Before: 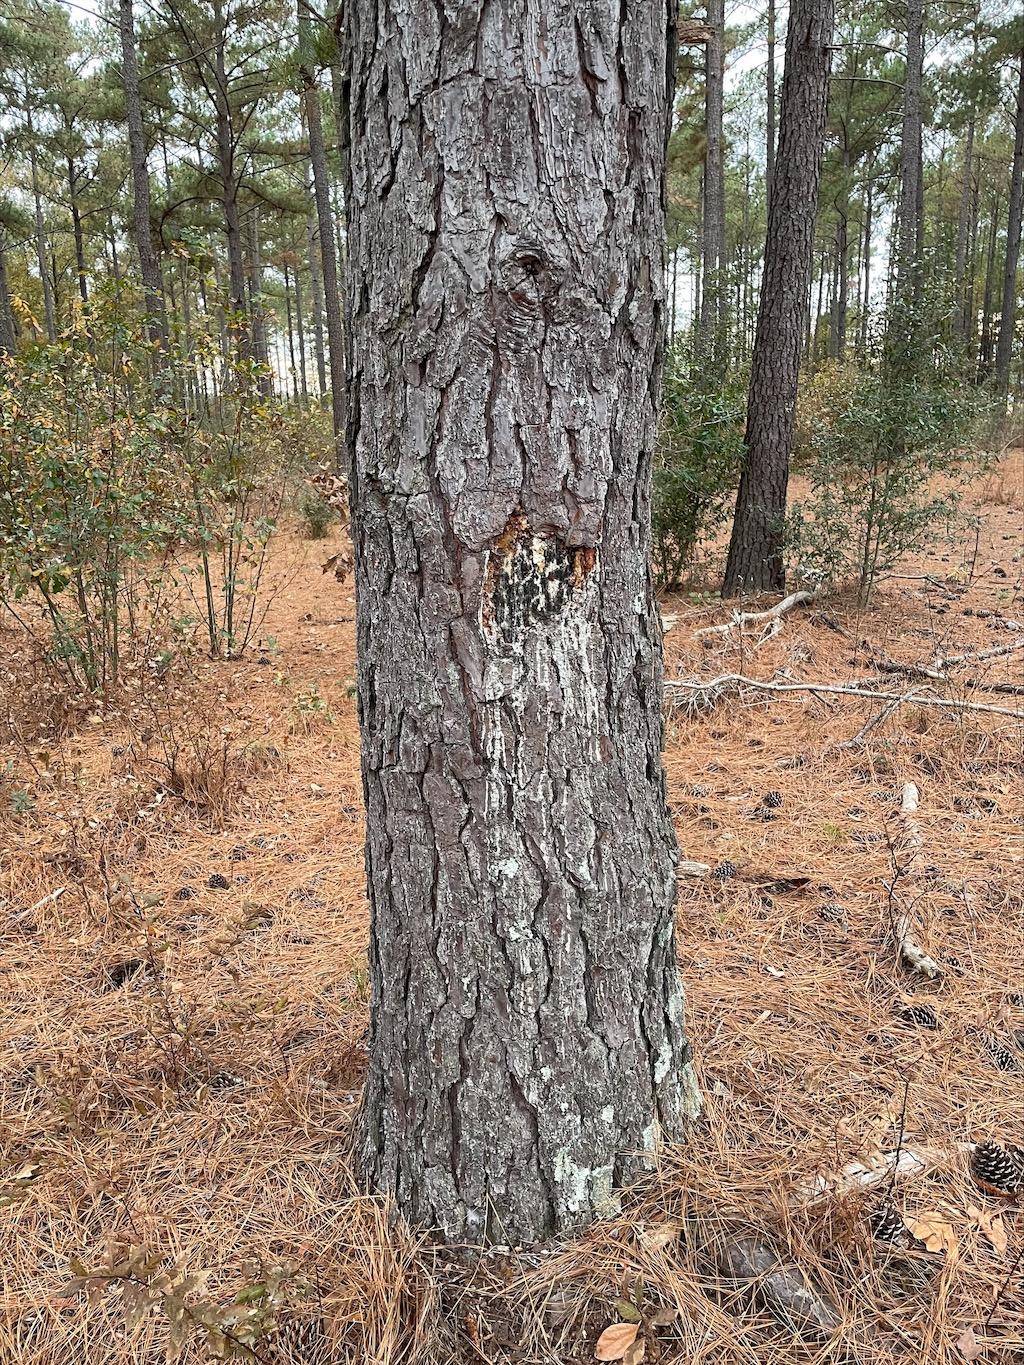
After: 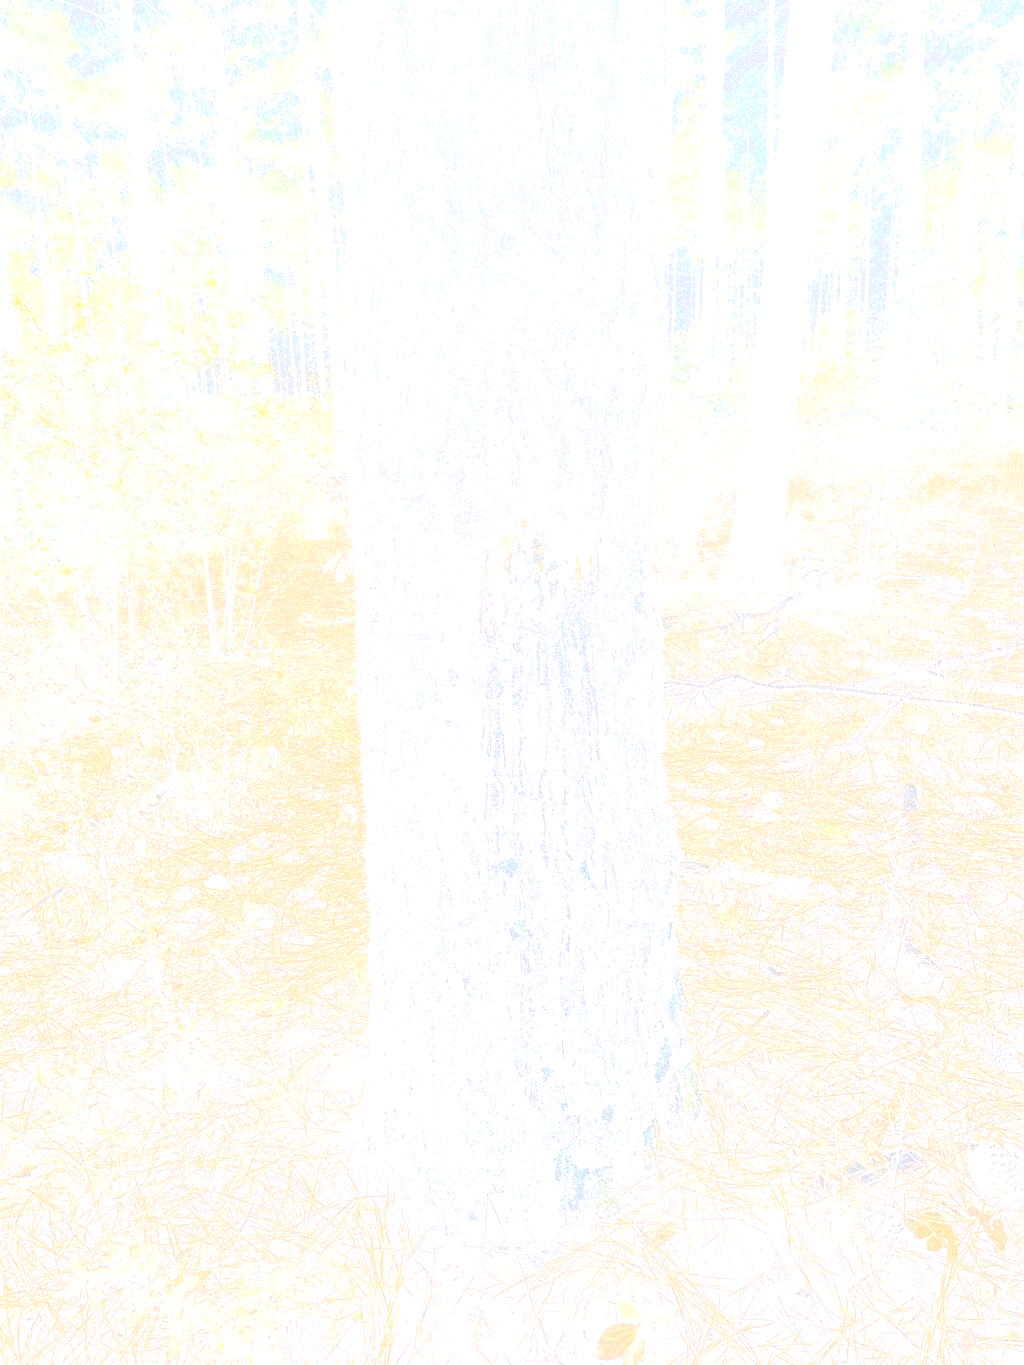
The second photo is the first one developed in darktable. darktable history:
rgb curve: curves: ch0 [(0, 0.186) (0.314, 0.284) (0.775, 0.708) (1, 1)], compensate middle gray true, preserve colors none
bloom: size 70%, threshold 25%, strength 70%
exposure: black level correction 0, exposure 1.1 EV, compensate exposure bias true, compensate highlight preservation false
contrast brightness saturation: brightness 0.18, saturation -0.5
color calibration: illuminant as shot in camera, x 0.358, y 0.373, temperature 4628.91 K
grain: coarseness 14.49 ISO, strength 48.04%, mid-tones bias 35%
color balance rgb: linear chroma grading › global chroma 15%, perceptual saturation grading › global saturation 30%
